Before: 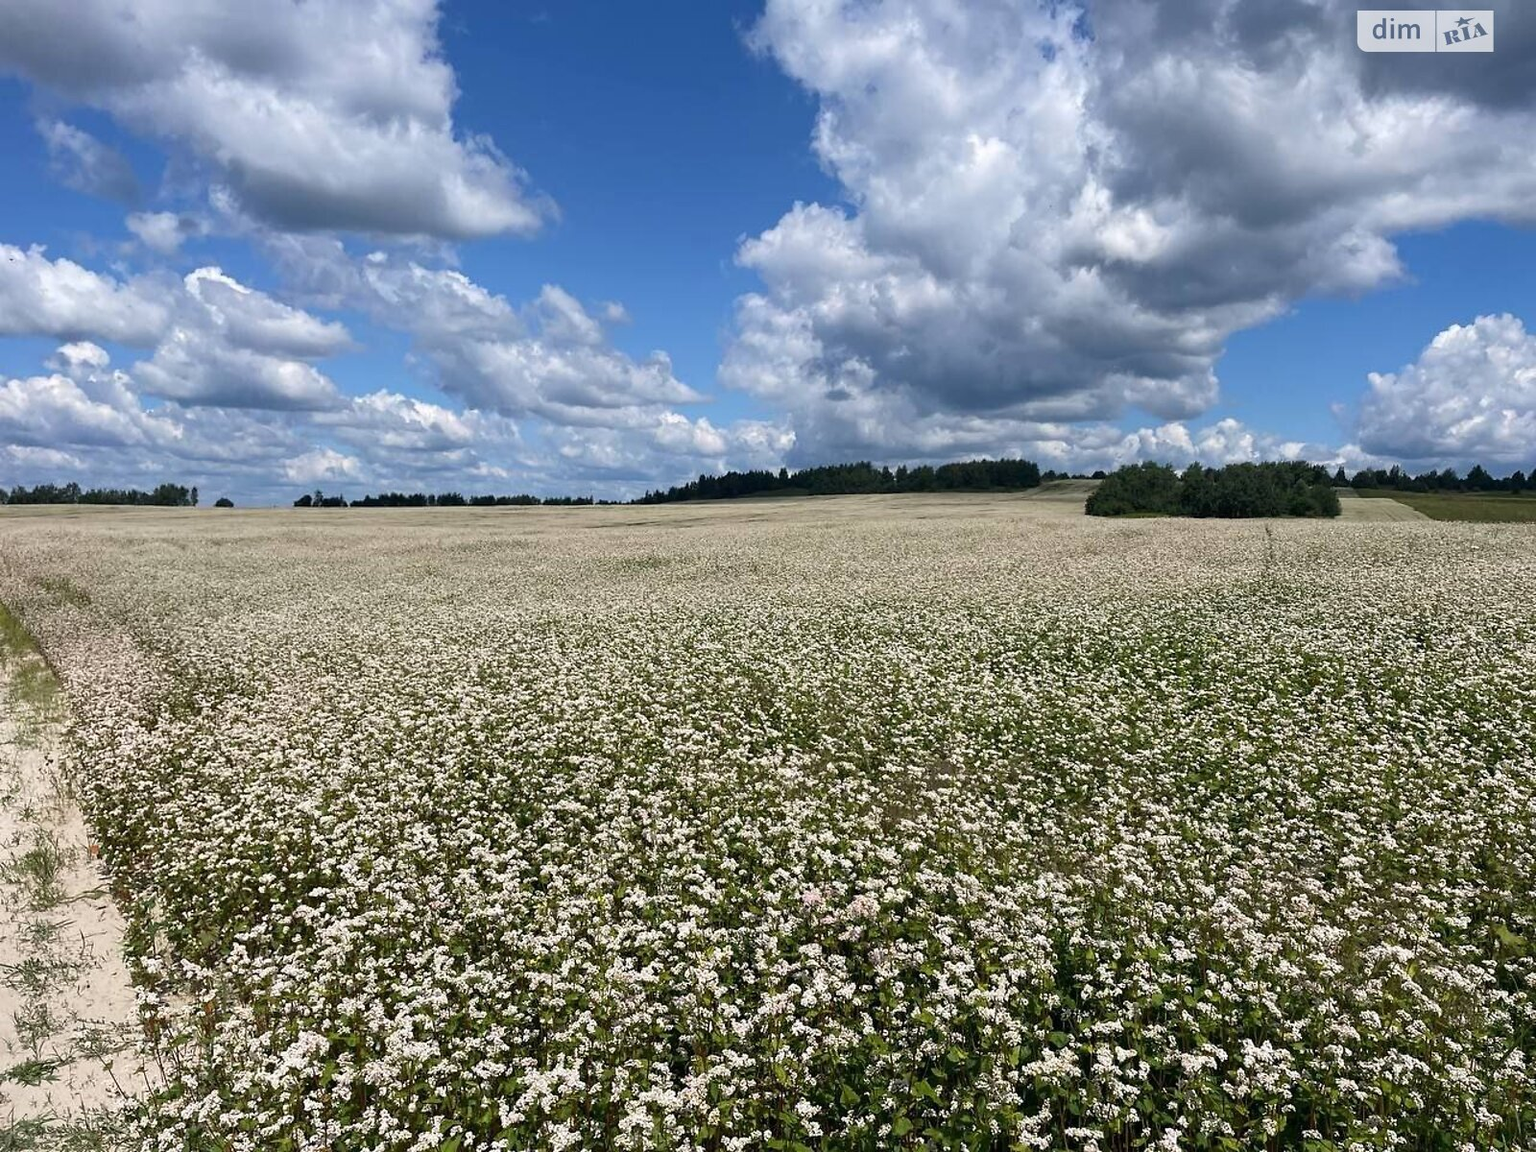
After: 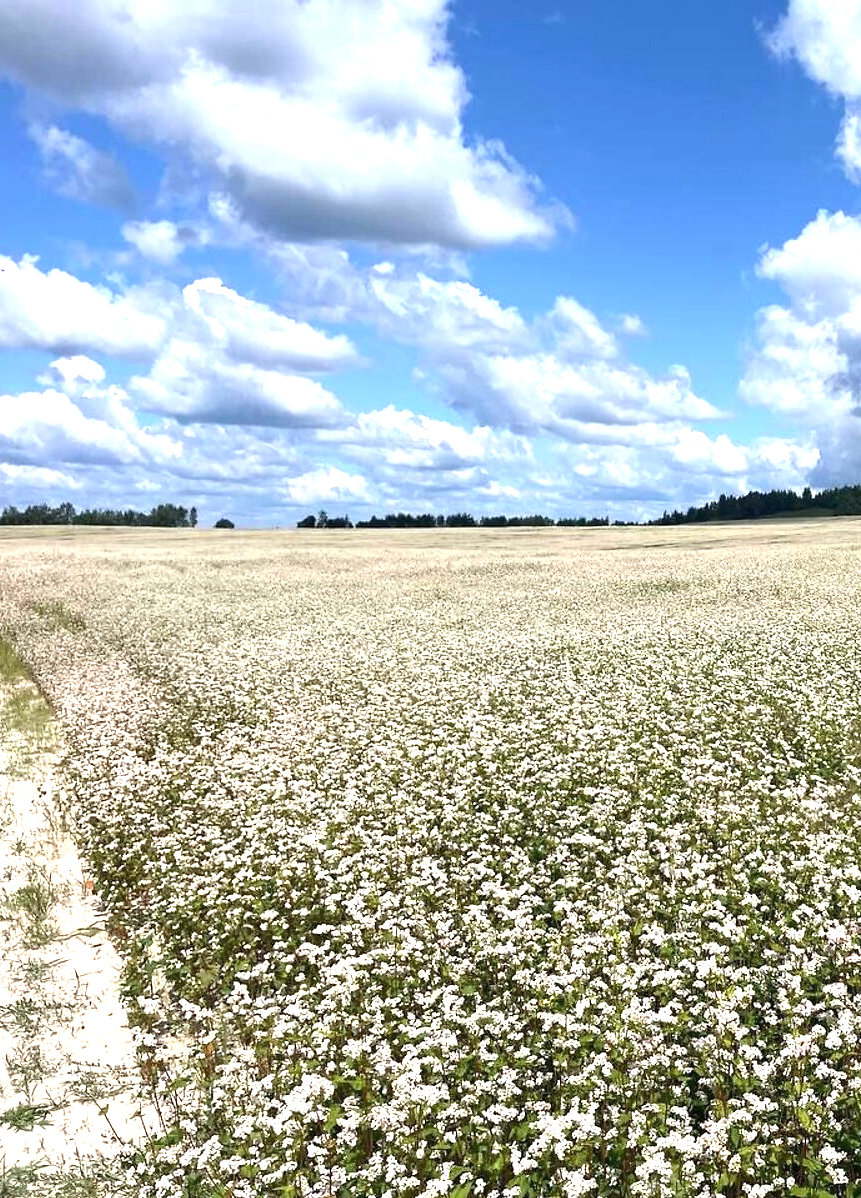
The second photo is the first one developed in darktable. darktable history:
exposure: exposure 1.061 EV, compensate highlight preservation false
crop: left 0.587%, right 45.588%, bottom 0.086%
